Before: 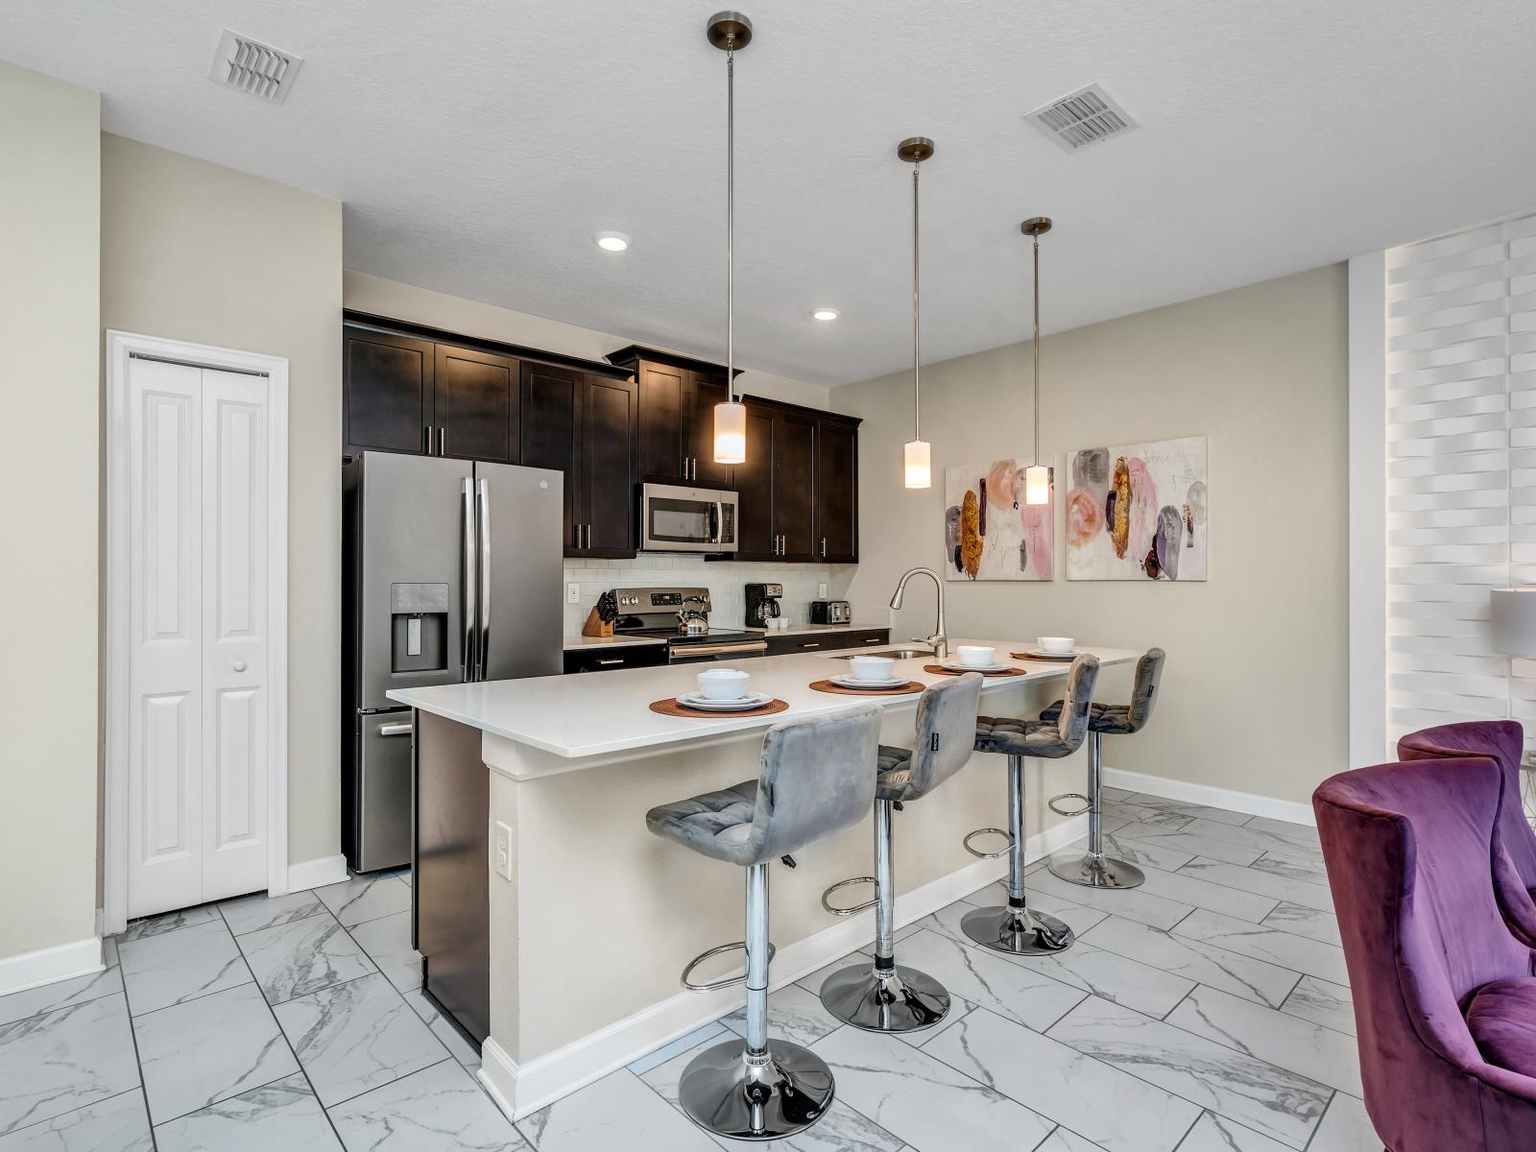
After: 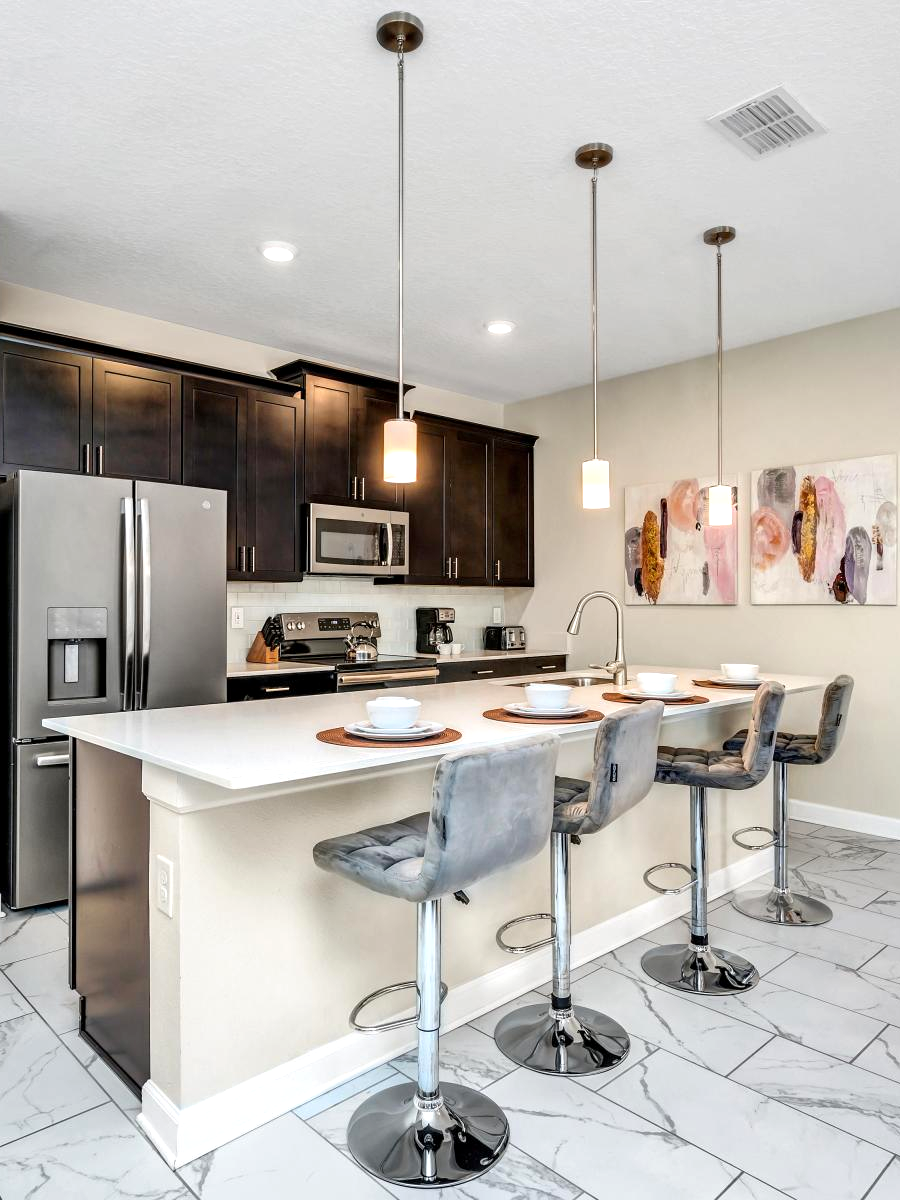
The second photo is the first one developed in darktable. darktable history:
crop and rotate: left 22.516%, right 21.234%
exposure: black level correction 0.001, exposure 0.5 EV, compensate exposure bias true, compensate highlight preservation false
